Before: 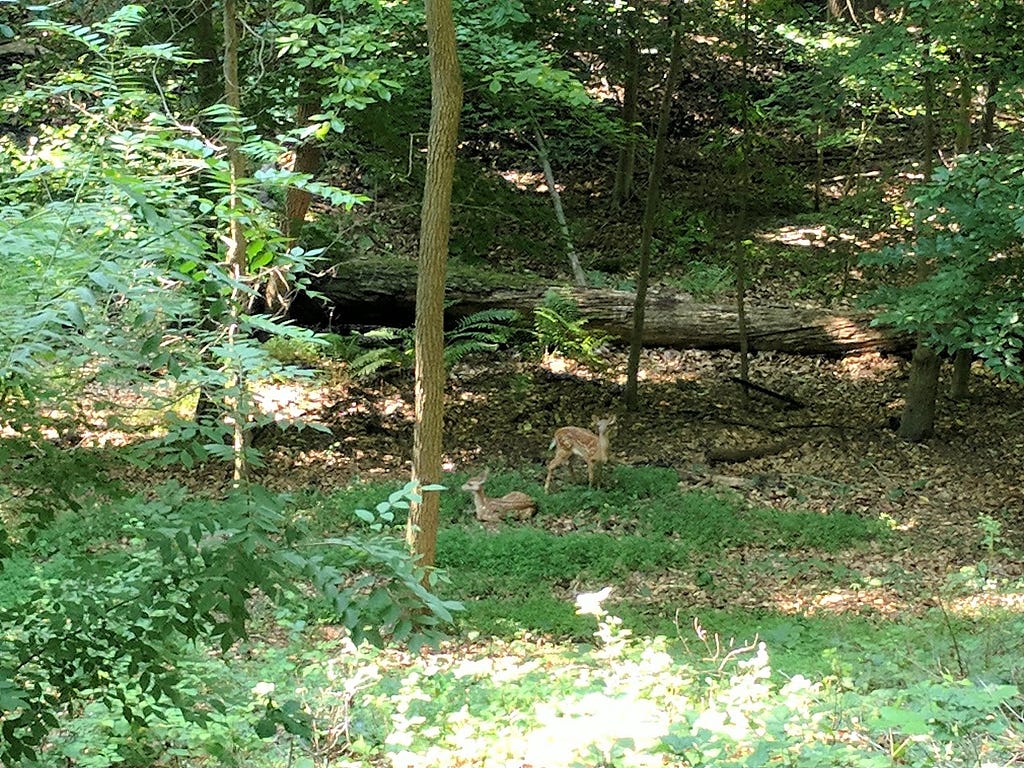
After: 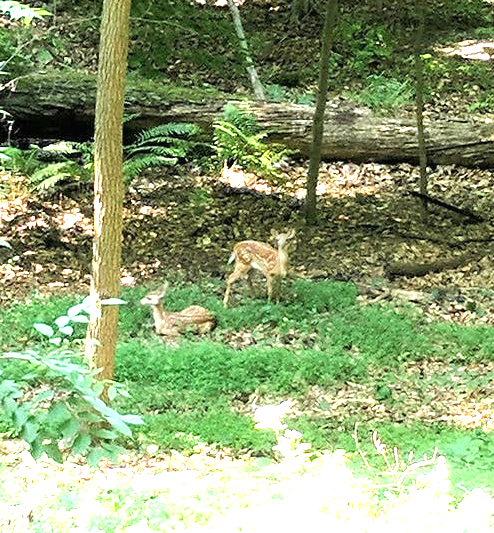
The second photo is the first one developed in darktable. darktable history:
exposure: black level correction 0, exposure 1.405 EV, compensate highlight preservation false
crop: left 31.392%, top 24.31%, right 20.328%, bottom 6.271%
